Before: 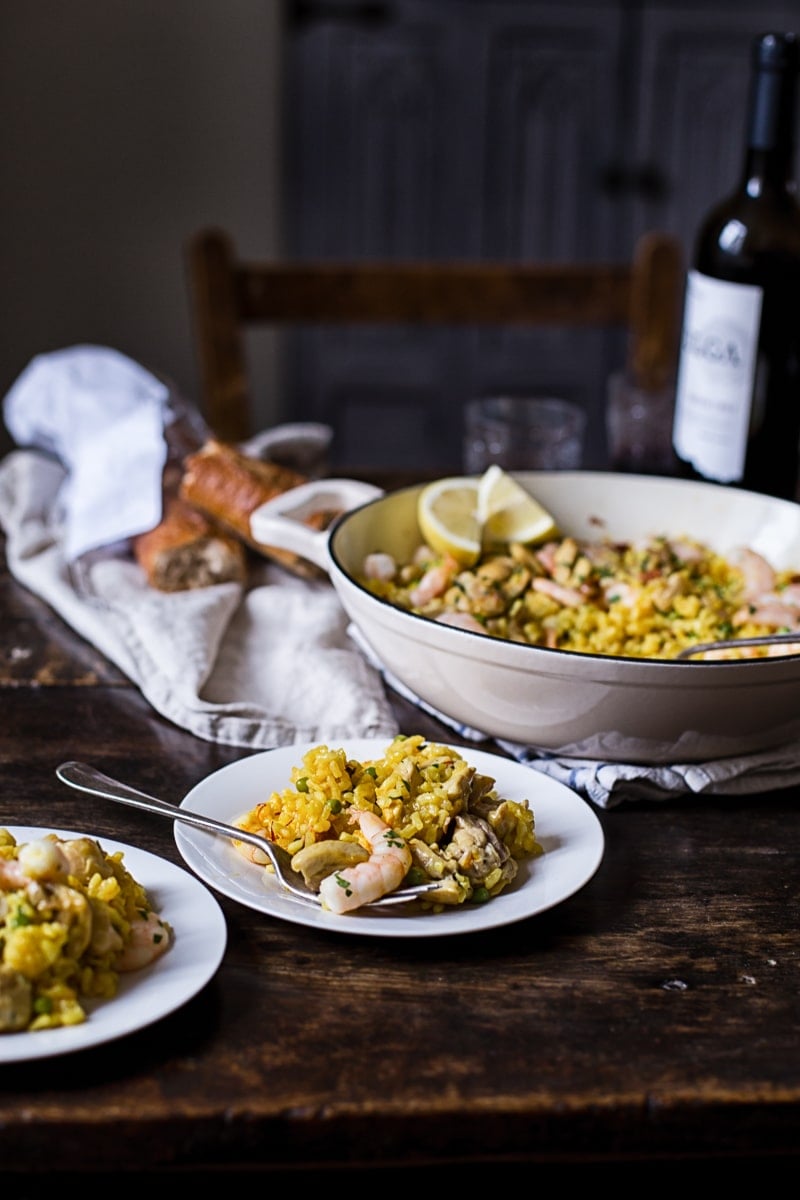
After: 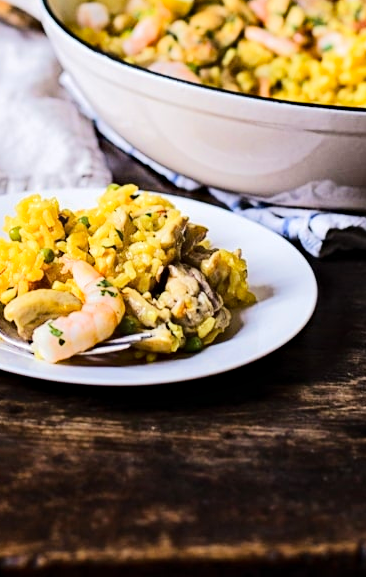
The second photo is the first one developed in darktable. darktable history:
haze removal: on, module defaults
crop: left 35.979%, top 45.959%, right 18.185%, bottom 5.92%
tone equalizer: -7 EV 0.158 EV, -6 EV 0.601 EV, -5 EV 1.15 EV, -4 EV 1.33 EV, -3 EV 1.15 EV, -2 EV 0.6 EV, -1 EV 0.148 EV, edges refinement/feathering 500, mask exposure compensation -1.57 EV, preserve details no
